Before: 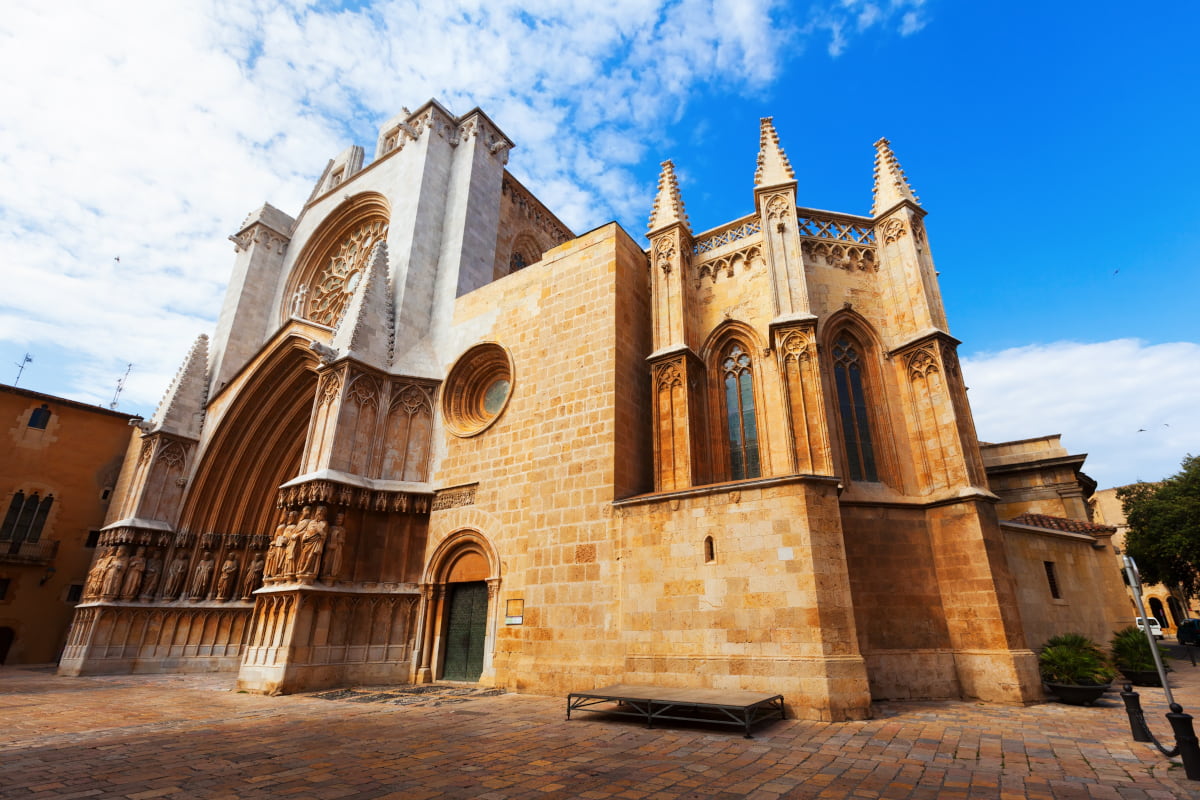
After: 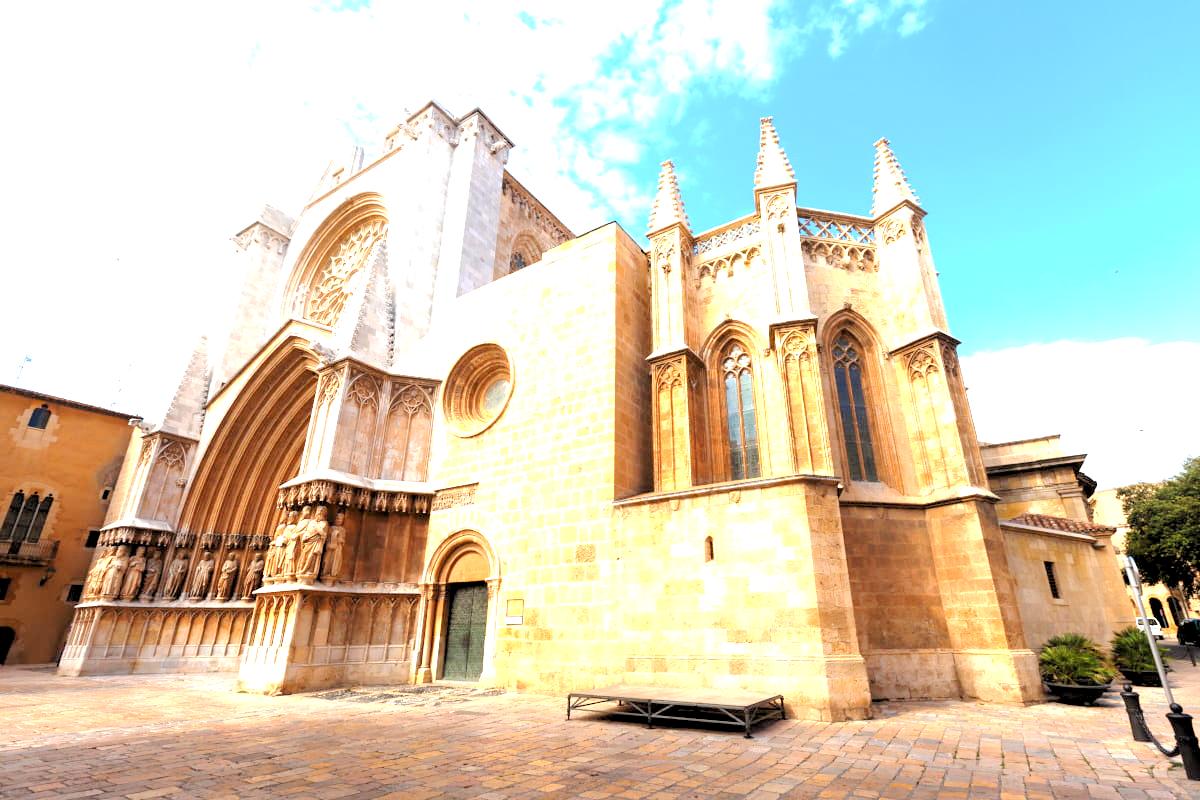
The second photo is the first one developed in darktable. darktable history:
exposure: black level correction 0, exposure 1.45 EV, compensate exposure bias true, compensate highlight preservation false
rgb levels: levels [[0.01, 0.419, 0.839], [0, 0.5, 1], [0, 0.5, 1]]
base curve: curves: ch0 [(0, 0) (0.158, 0.273) (0.879, 0.895) (1, 1)], preserve colors none
